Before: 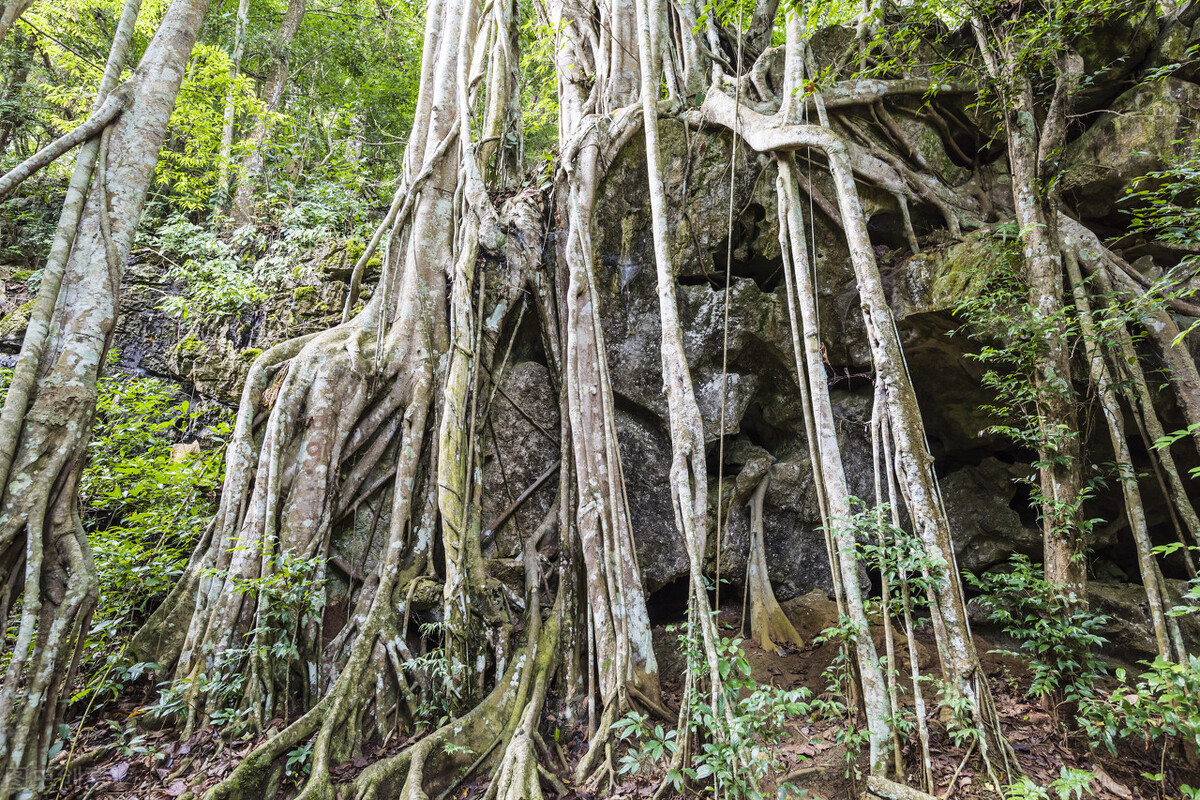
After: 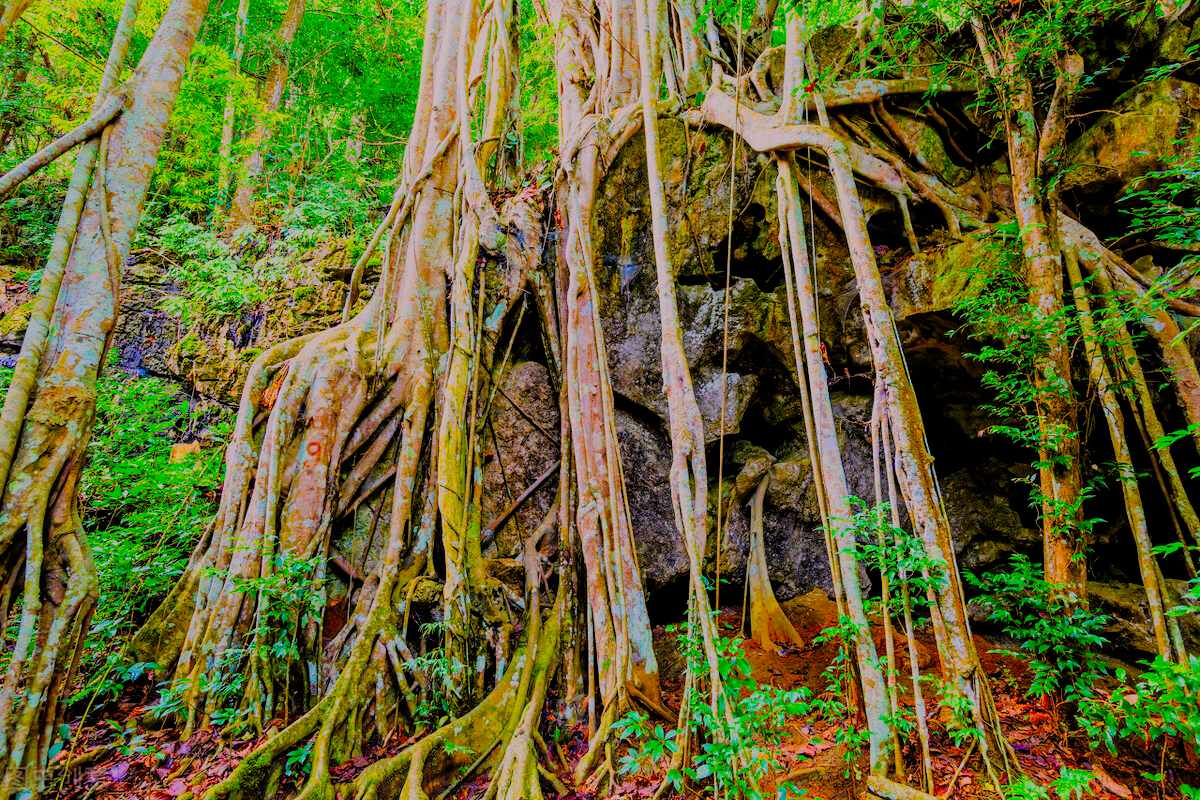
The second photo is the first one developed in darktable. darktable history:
color correction: highlights a* 7.92, highlights b* 4.03
filmic rgb: middle gray luminance 3.45%, black relative exposure -6.03 EV, white relative exposure 6.34 EV, dynamic range scaling 21.79%, target black luminance 0%, hardness 2.31, latitude 45.81%, contrast 0.781, highlights saturation mix 98.83%, shadows ↔ highlights balance 0.217%, color science v4 (2020)
